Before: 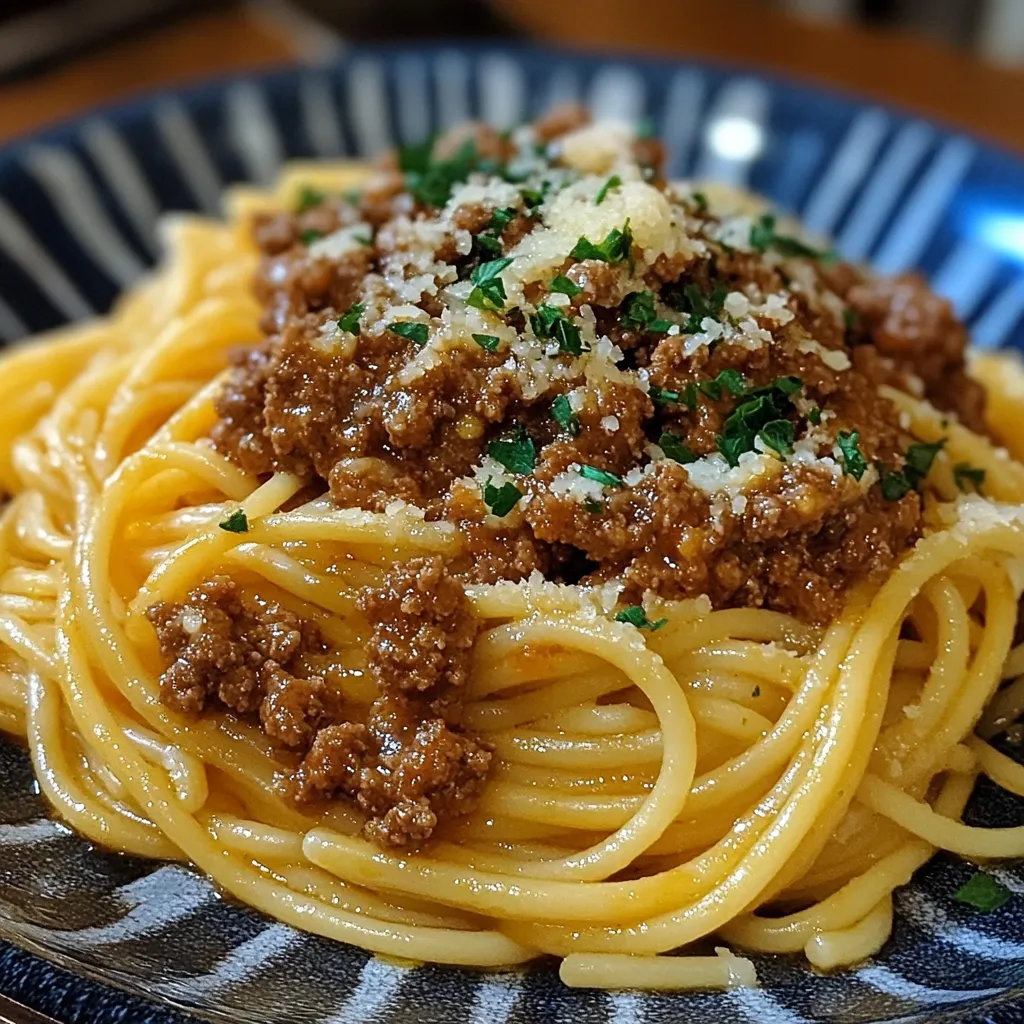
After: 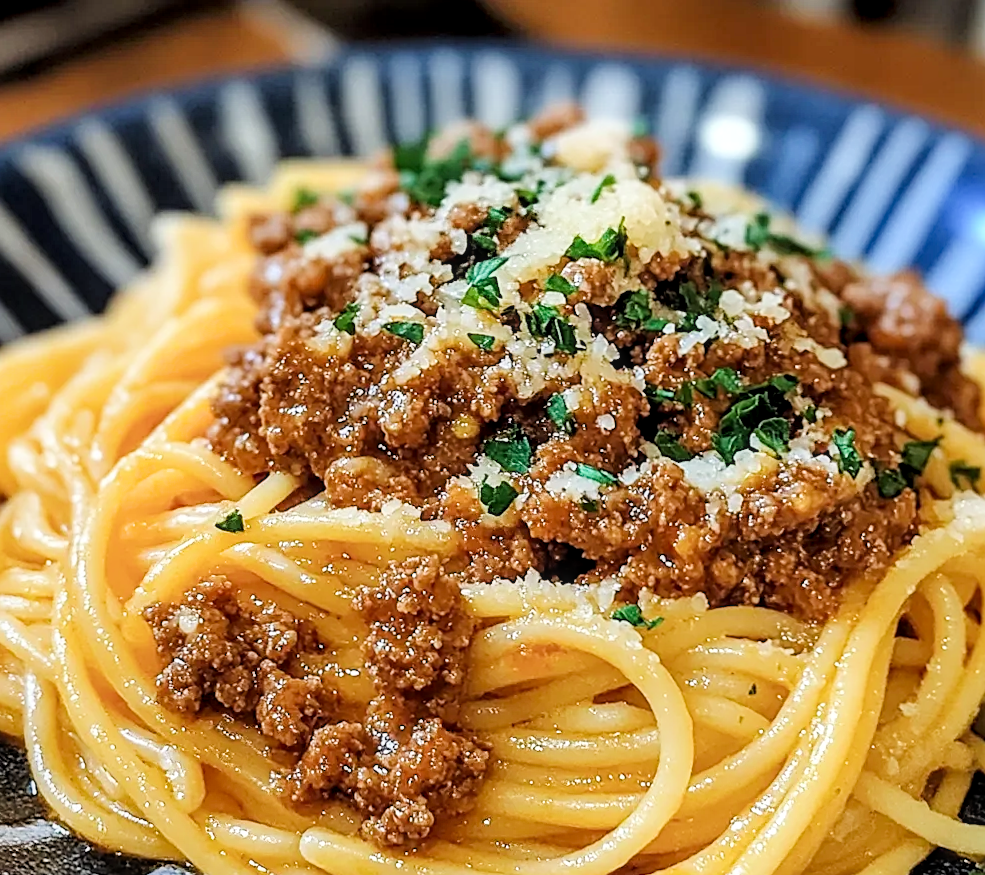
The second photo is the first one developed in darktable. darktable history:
exposure: black level correction 0, exposure 1.2 EV, compensate highlight preservation false
filmic rgb: black relative exposure -7.65 EV, white relative exposure 4.56 EV, hardness 3.61
local contrast: detail 130%
sharpen: on, module defaults
crop and rotate: angle 0.2°, left 0.275%, right 3.127%, bottom 14.18%
